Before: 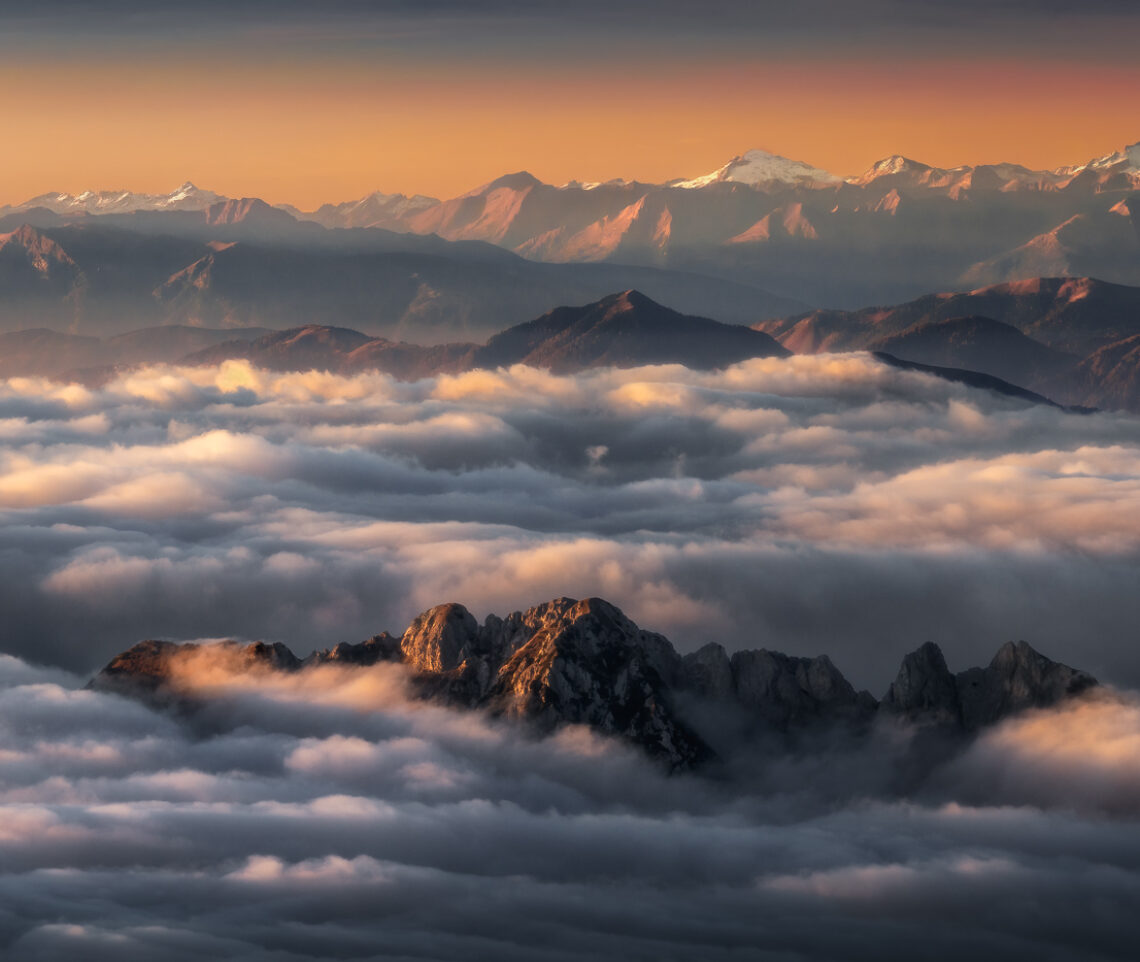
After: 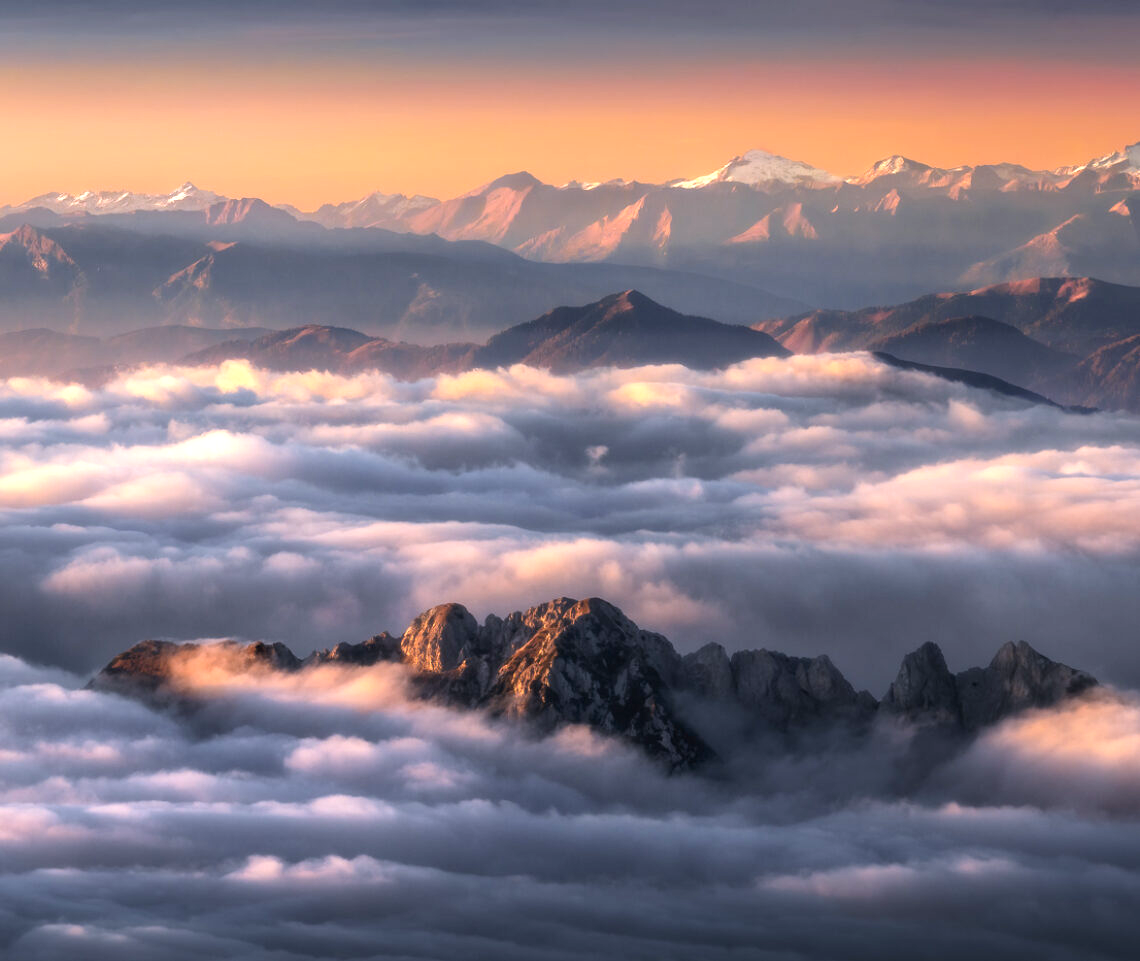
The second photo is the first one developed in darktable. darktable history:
exposure: black level correction 0, exposure 0.7 EV, compensate exposure bias true, compensate highlight preservation false
crop: bottom 0.071%
white balance: red 1.004, blue 1.096
